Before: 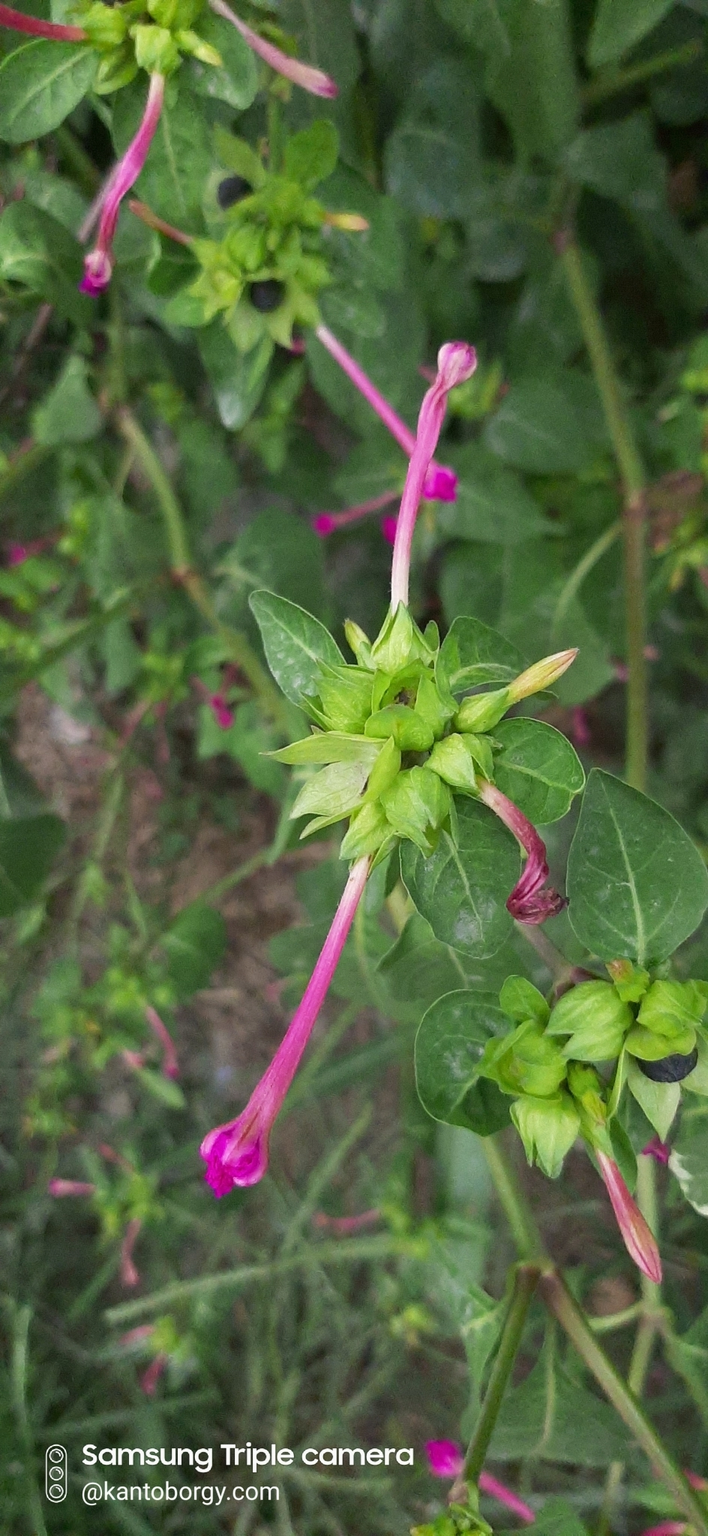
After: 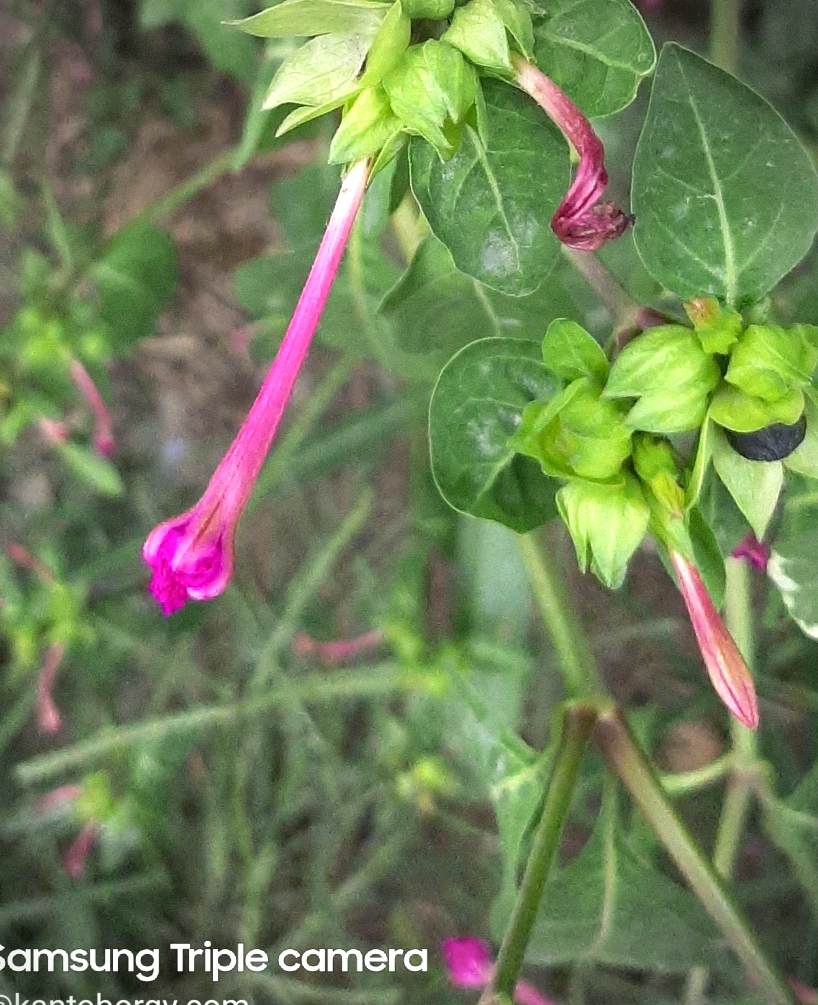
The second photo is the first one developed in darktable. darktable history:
shadows and highlights: shadows 76.57, highlights -23.94, soften with gaussian
exposure: exposure 0.608 EV, compensate highlight preservation false
vignetting: unbound false
crop and rotate: left 13.321%, top 47.976%, bottom 2.938%
local contrast: highlights 103%, shadows 100%, detail 120%, midtone range 0.2
